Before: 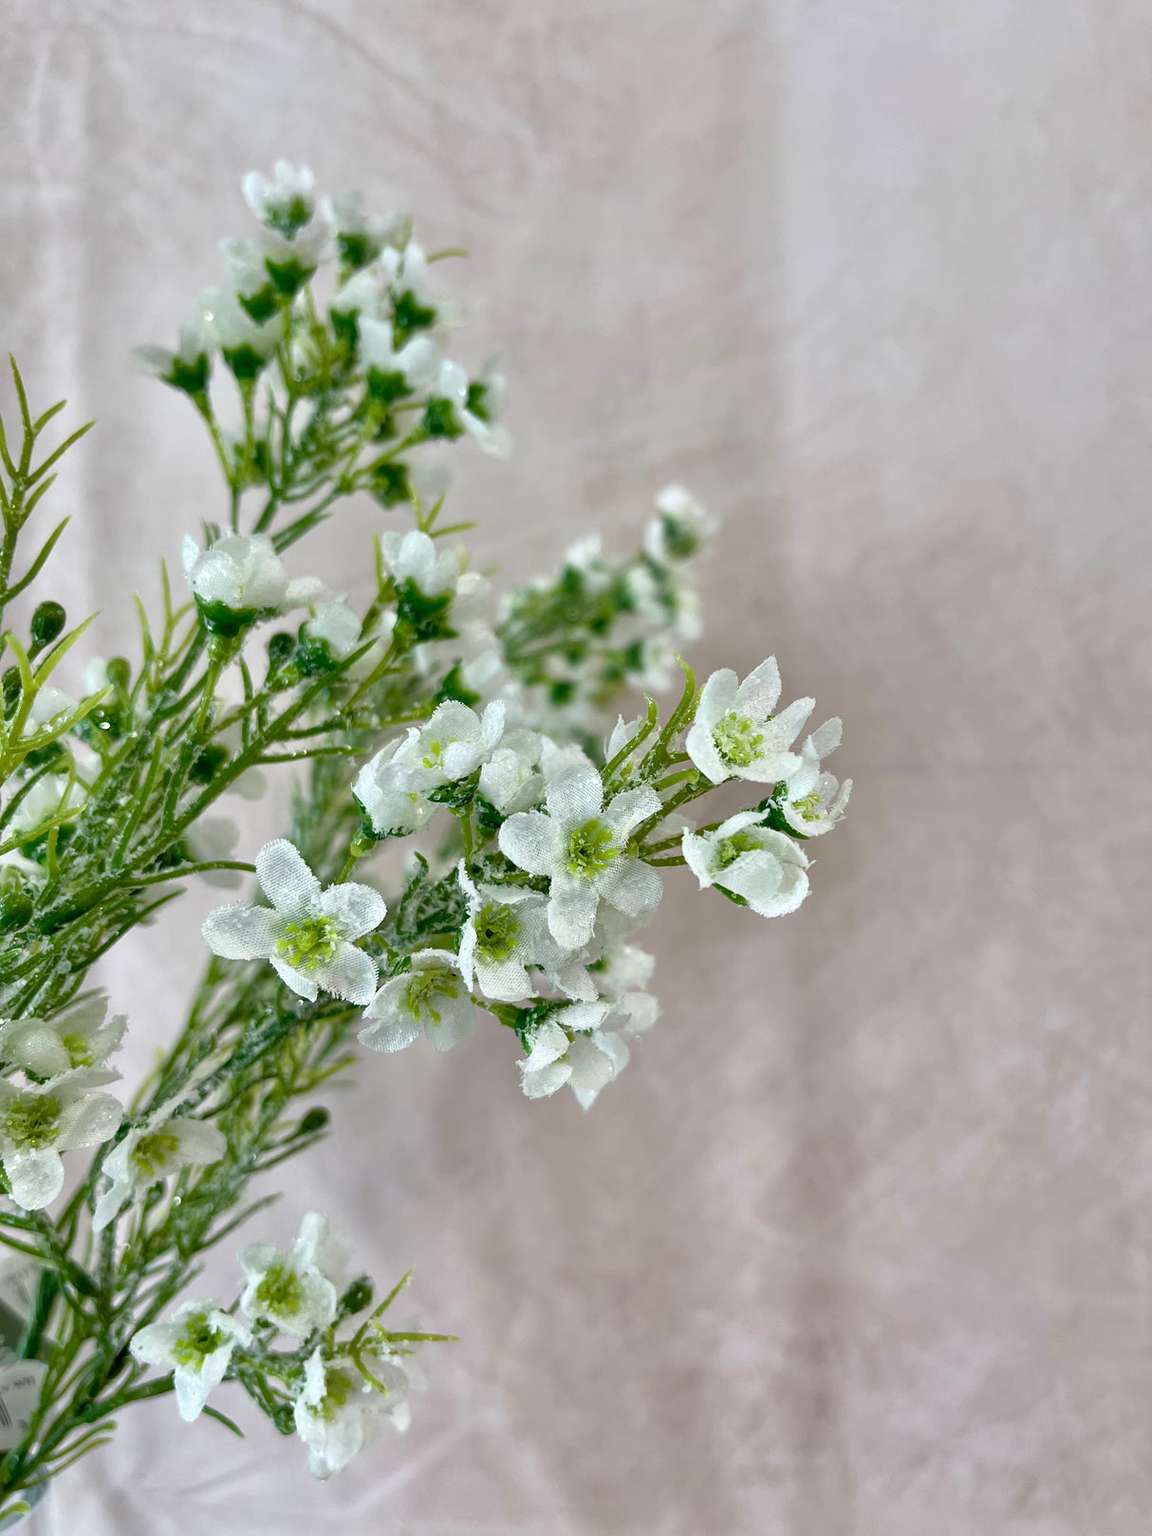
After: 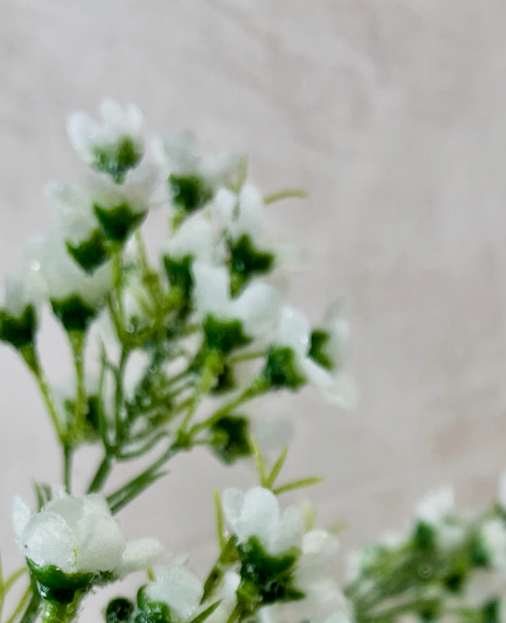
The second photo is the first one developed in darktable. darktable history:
rotate and perspective: rotation -1.24°, automatic cropping off
crop: left 15.452%, top 5.459%, right 43.956%, bottom 56.62%
filmic rgb: black relative exposure -5 EV, hardness 2.88, contrast 1.3, highlights saturation mix -30%
